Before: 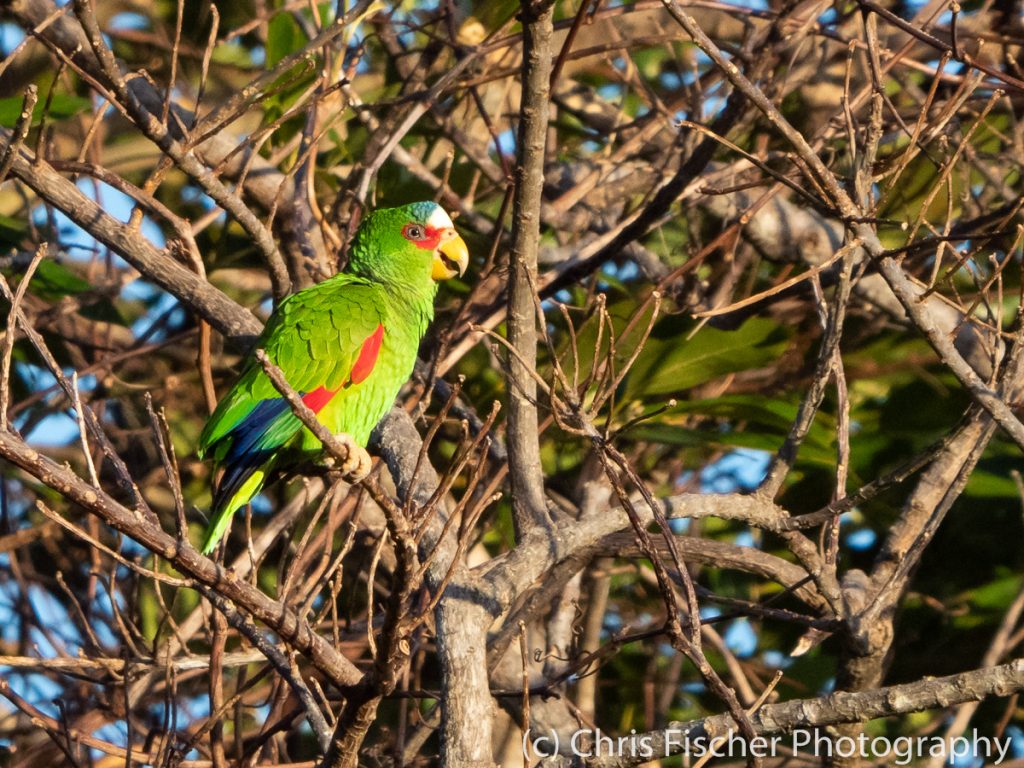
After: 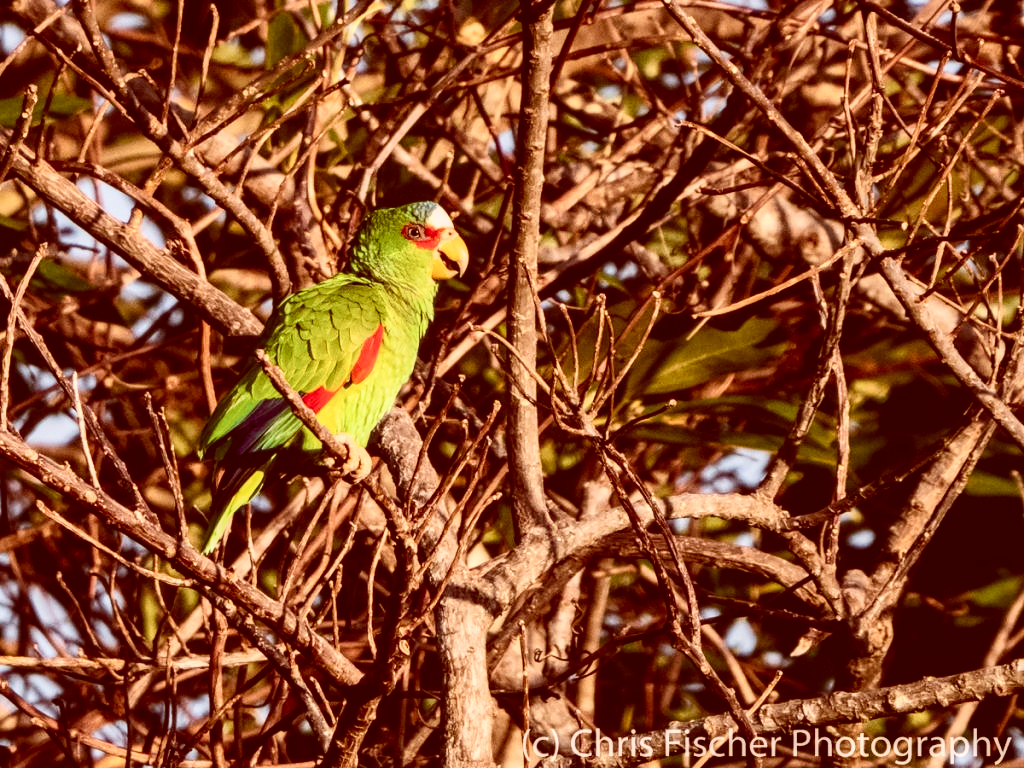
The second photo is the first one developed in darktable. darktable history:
local contrast: on, module defaults
color correction: highlights a* 9.01, highlights b* 8.98, shadows a* 39.56, shadows b* 39.93, saturation 0.824
contrast brightness saturation: contrast 0.29
